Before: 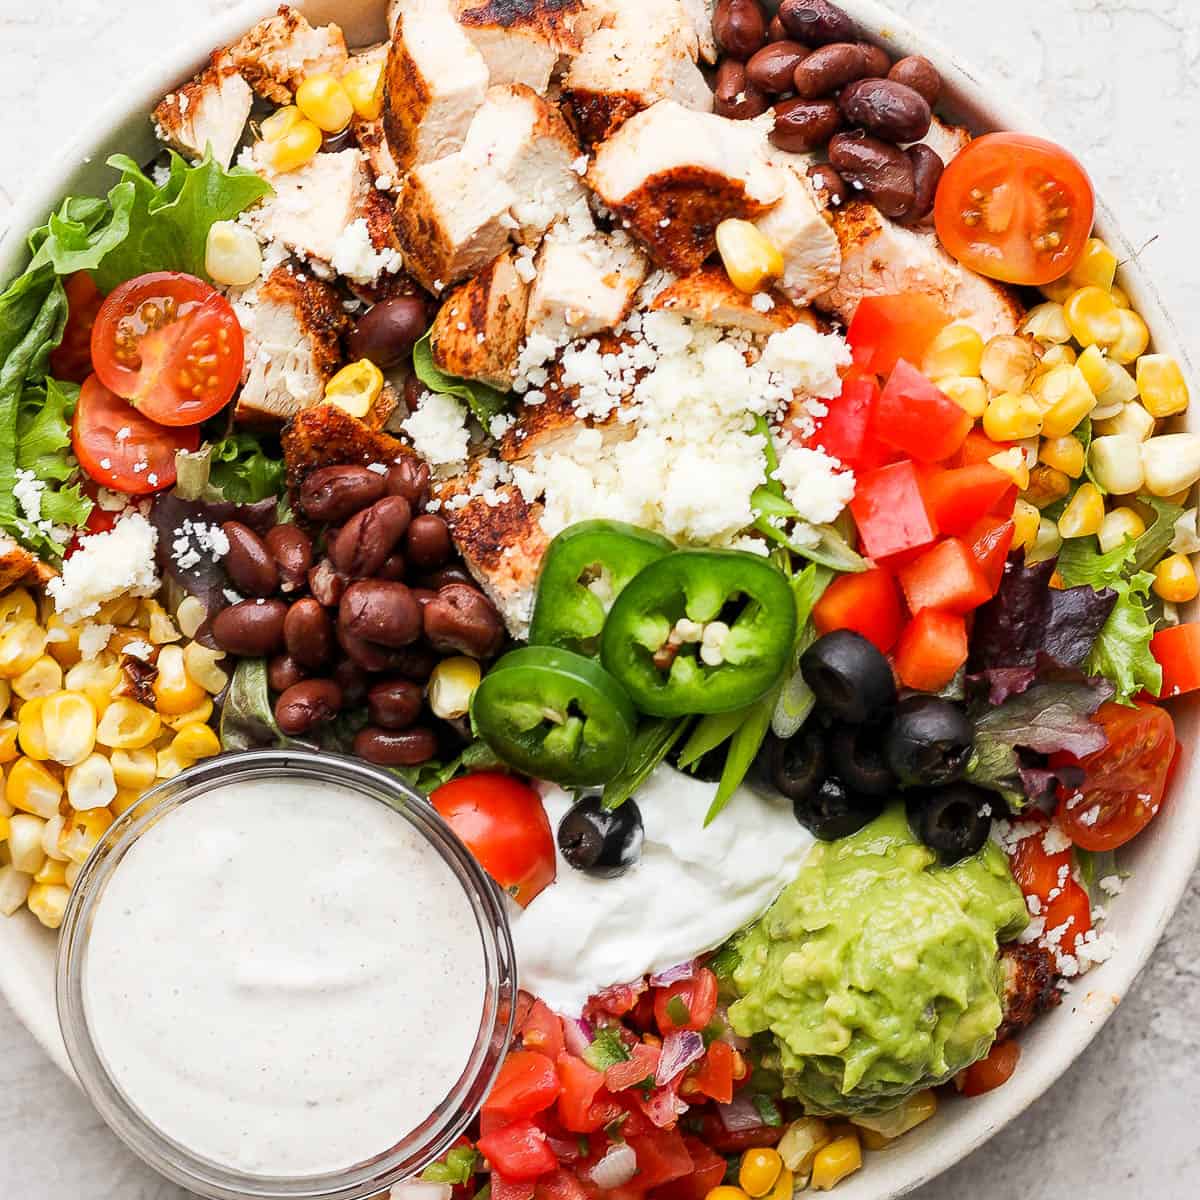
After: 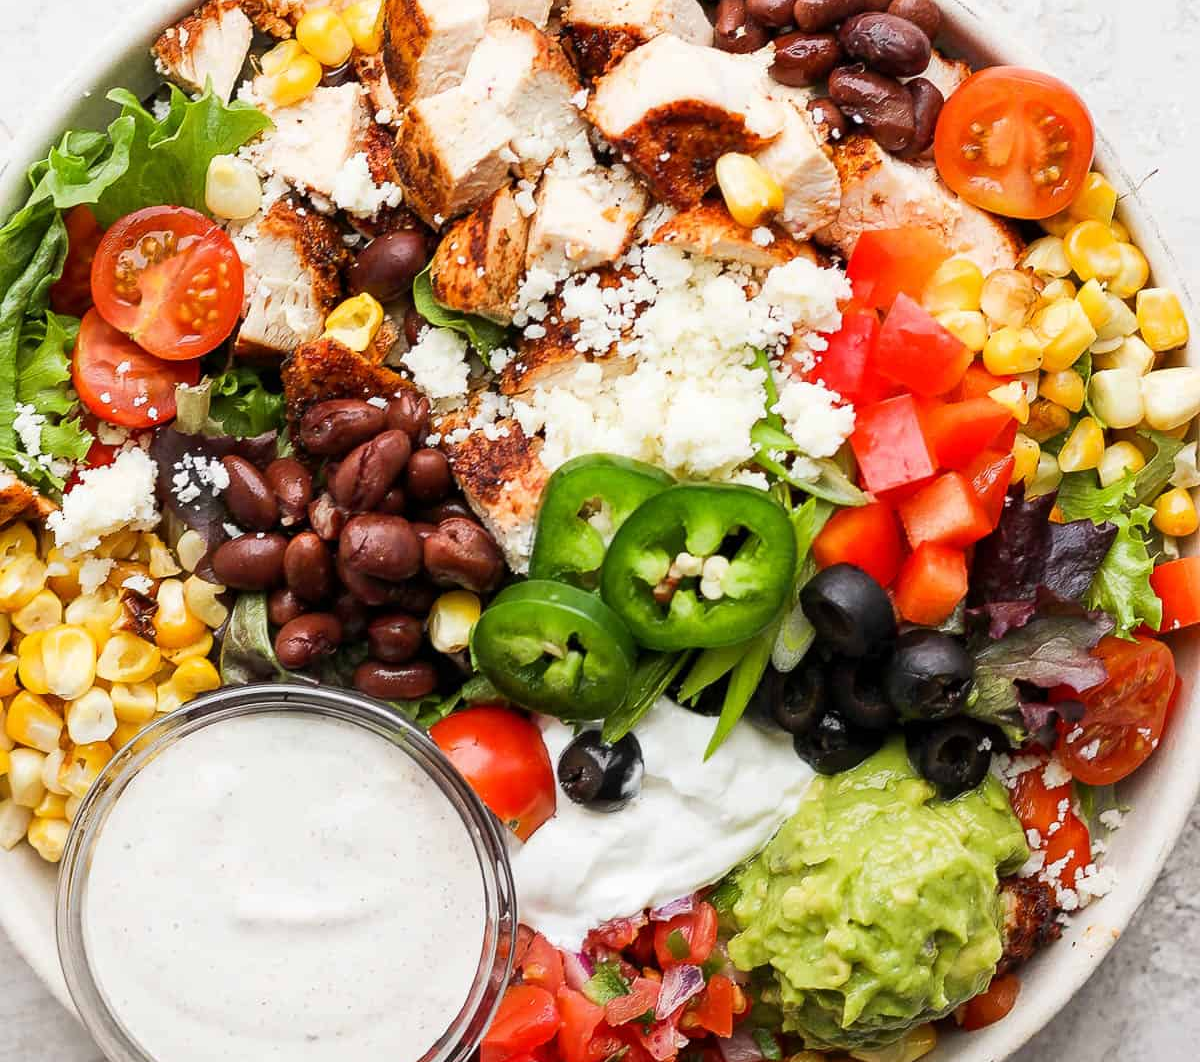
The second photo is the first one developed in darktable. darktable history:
crop and rotate: top 5.534%, bottom 5.903%
